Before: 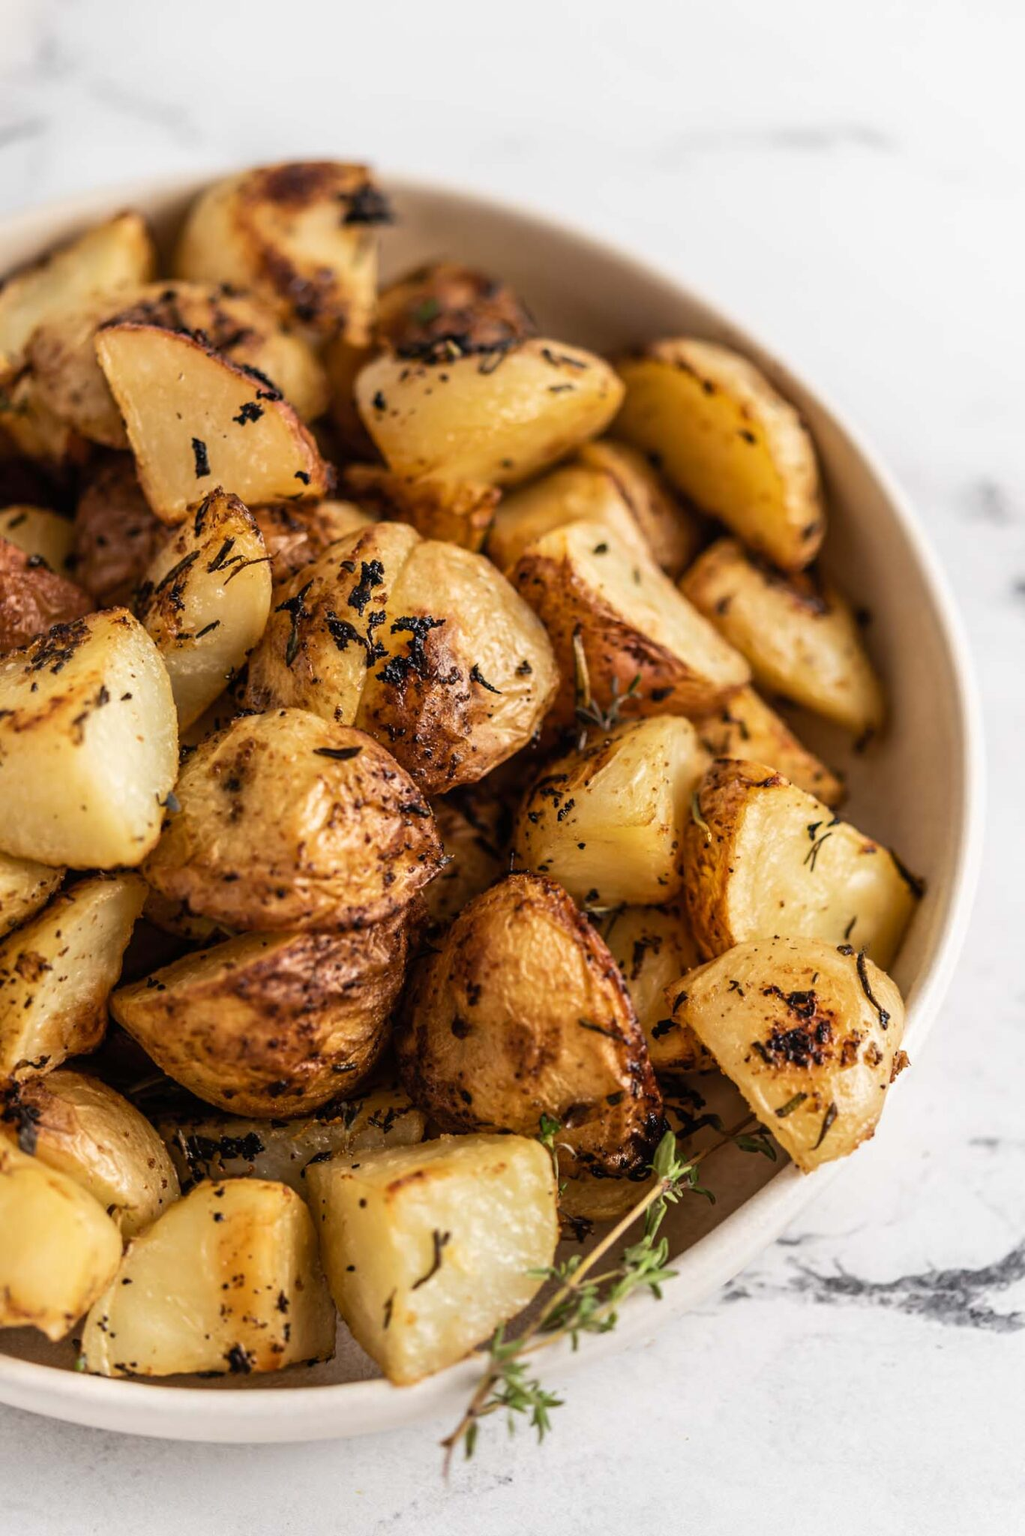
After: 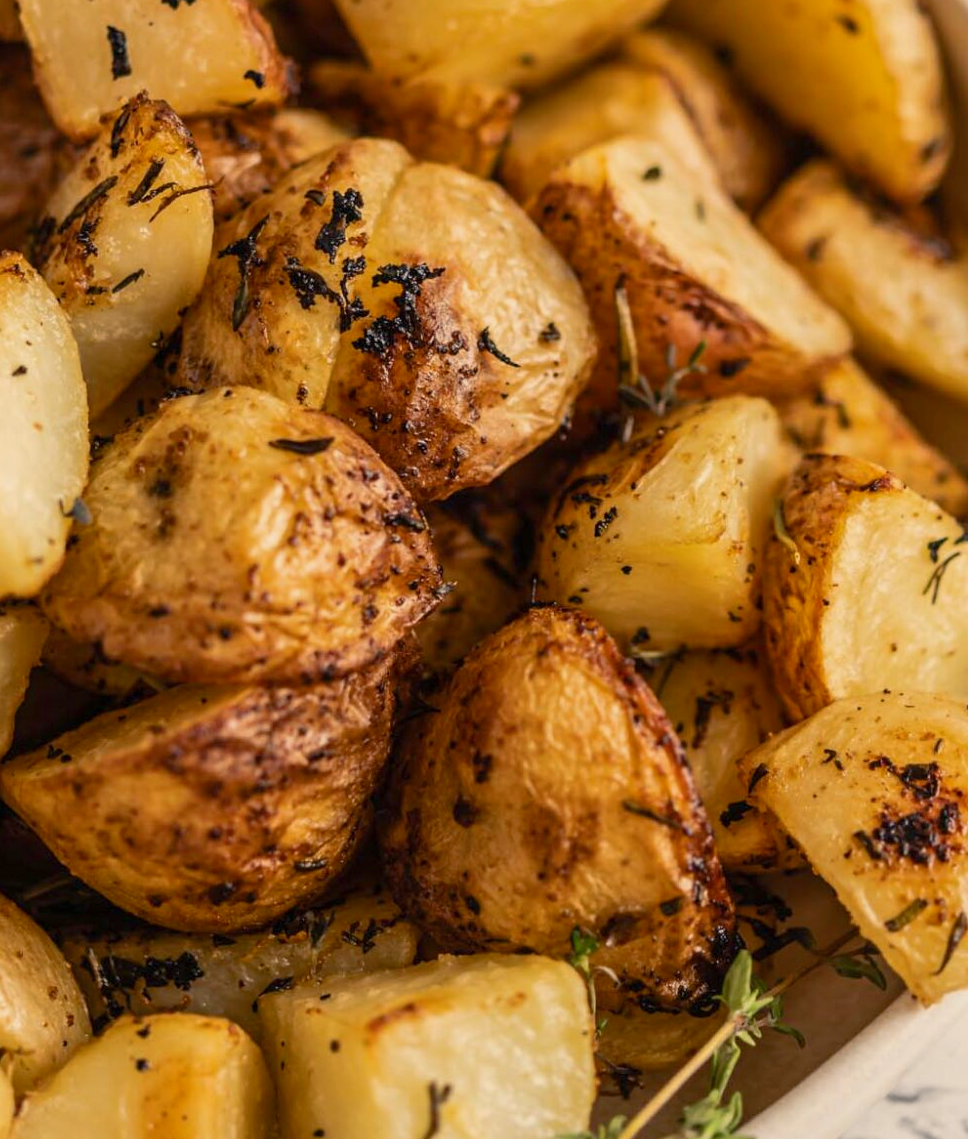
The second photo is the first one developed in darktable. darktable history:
color balance rgb: highlights gain › chroma 3.079%, highlights gain › hue 72.75°, linear chroma grading › shadows -2.38%, linear chroma grading › highlights -14.539%, linear chroma grading › global chroma -9.919%, linear chroma grading › mid-tones -9.563%, perceptual saturation grading › global saturation 31.263%, contrast -9.814%
crop: left 10.906%, top 27.271%, right 18.271%, bottom 17.103%
